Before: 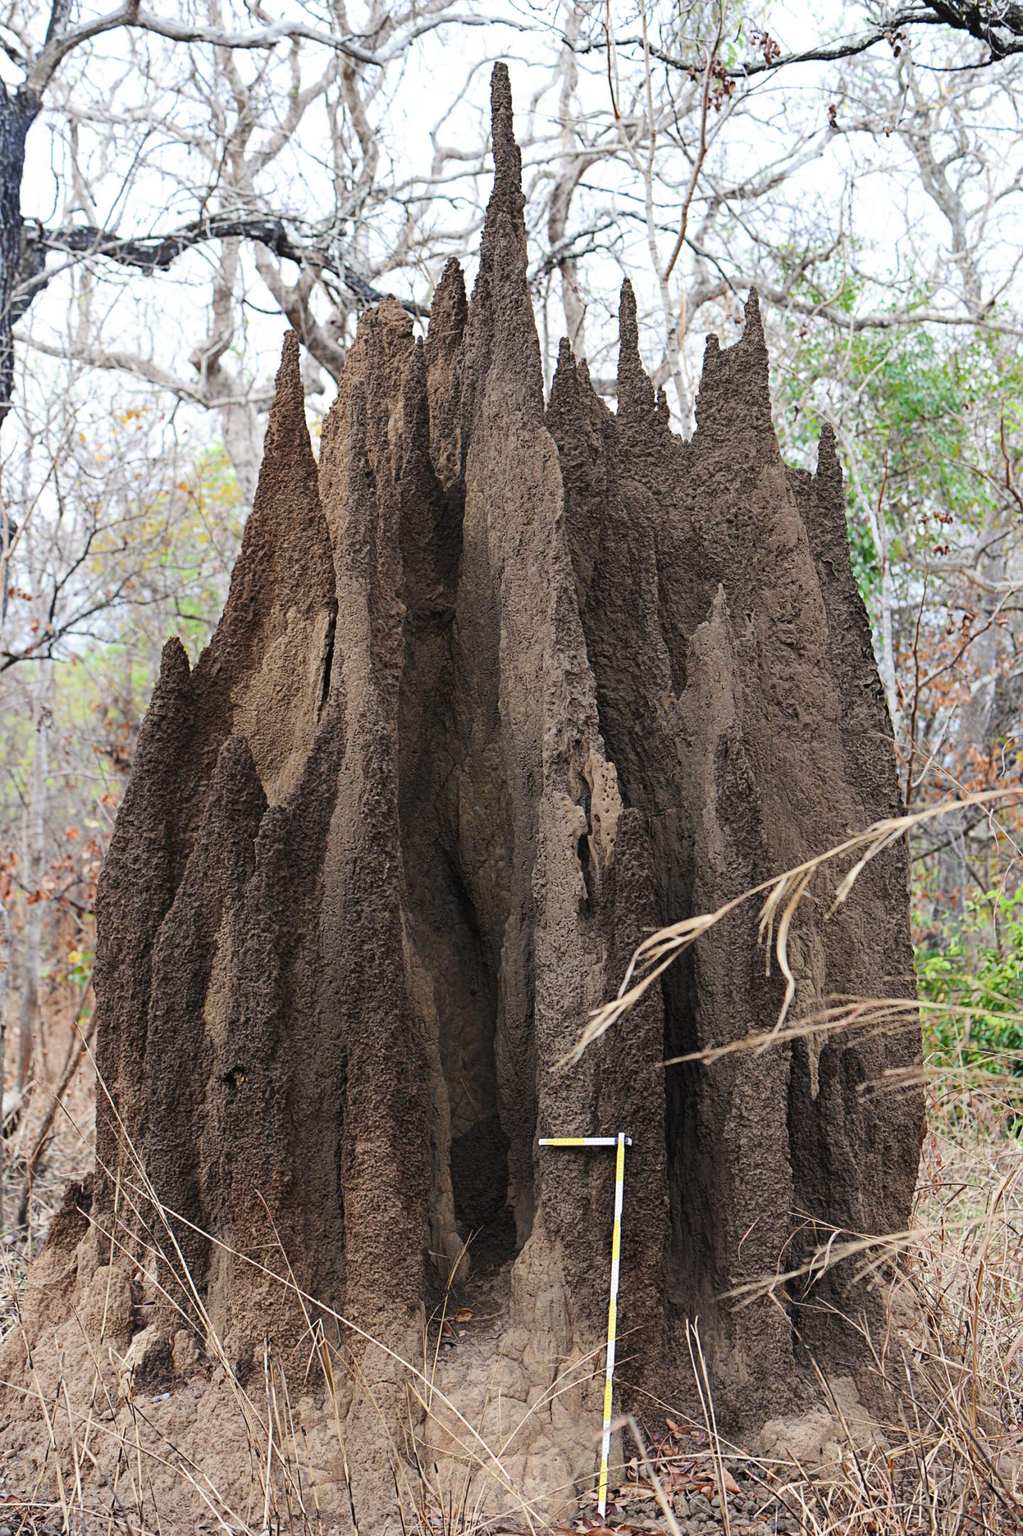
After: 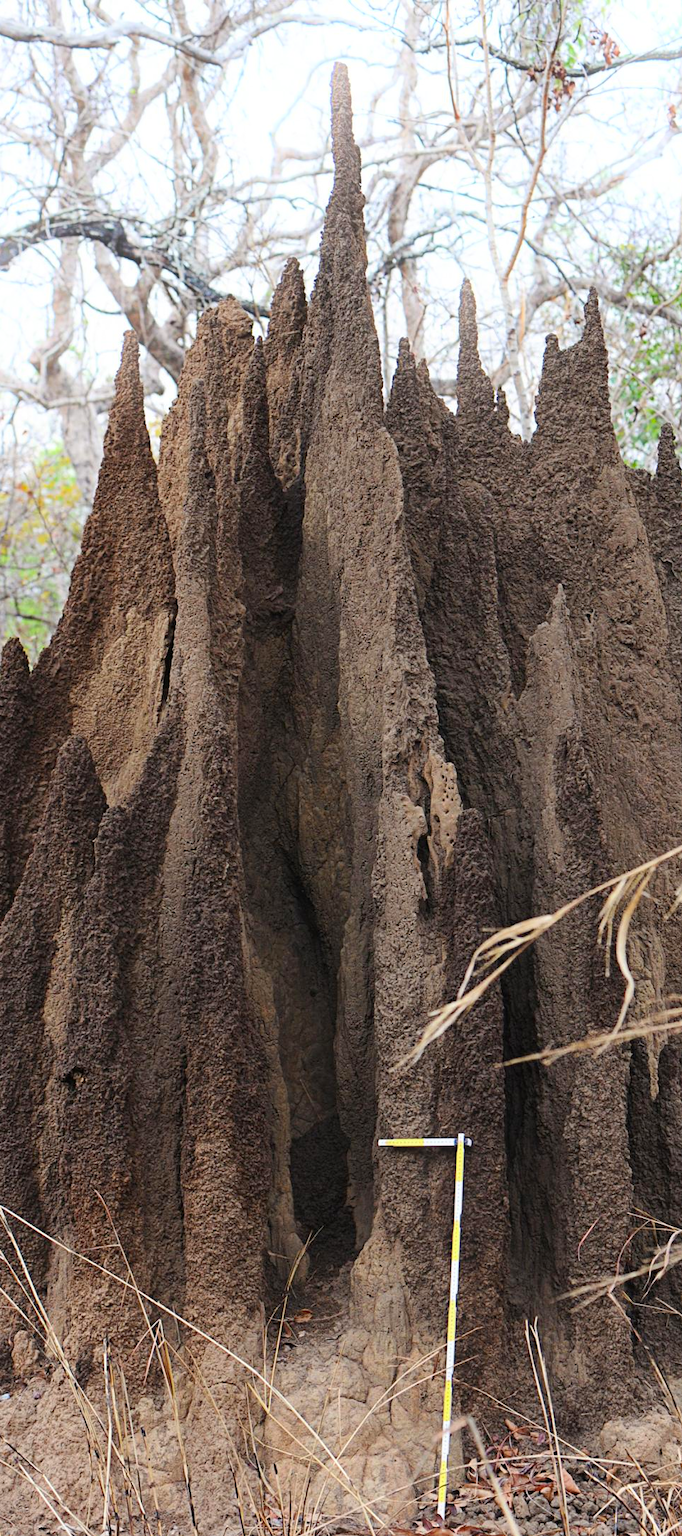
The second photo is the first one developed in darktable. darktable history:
crop and rotate: left 15.754%, right 17.579%
bloom: size 9%, threshold 100%, strength 7%
color contrast: green-magenta contrast 1.2, blue-yellow contrast 1.2
